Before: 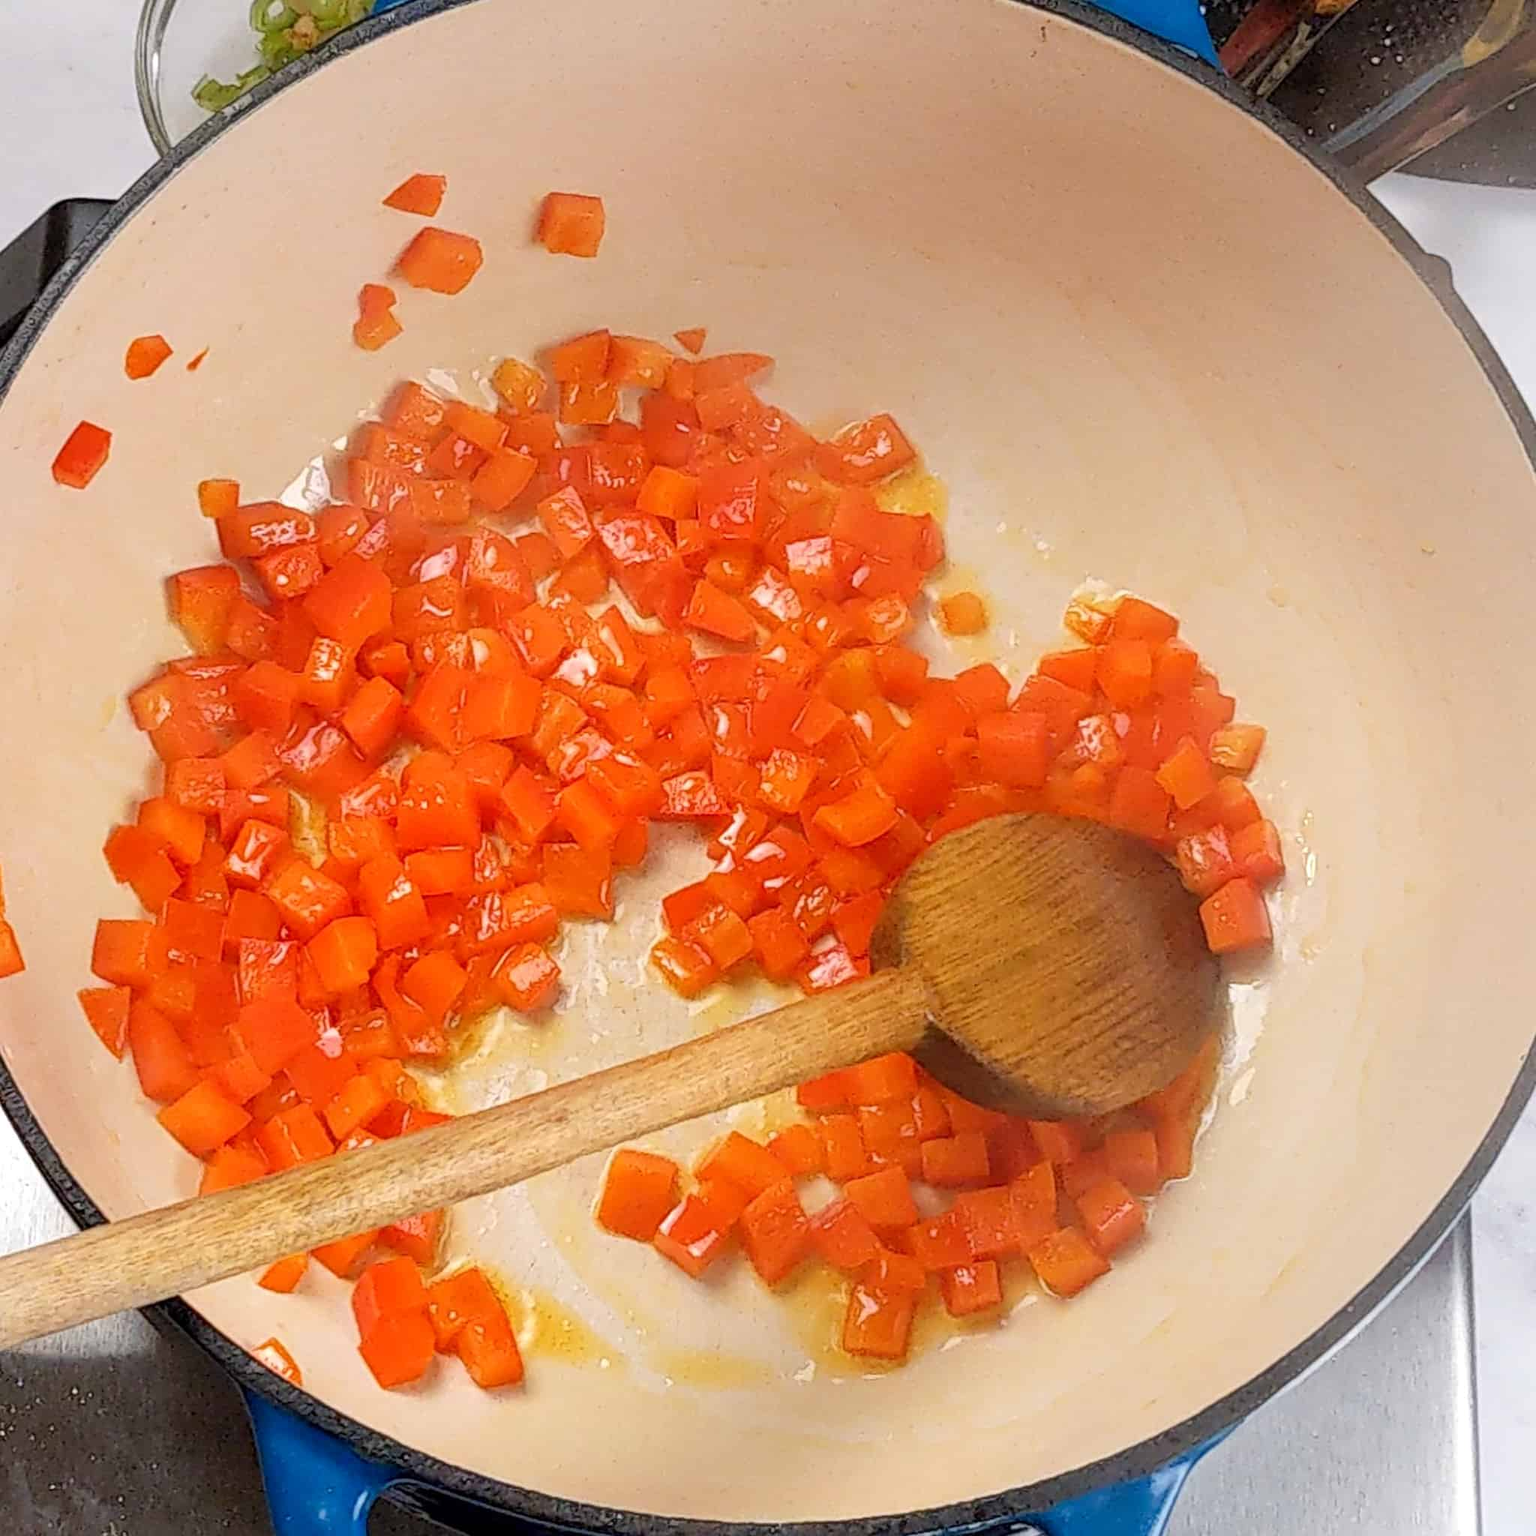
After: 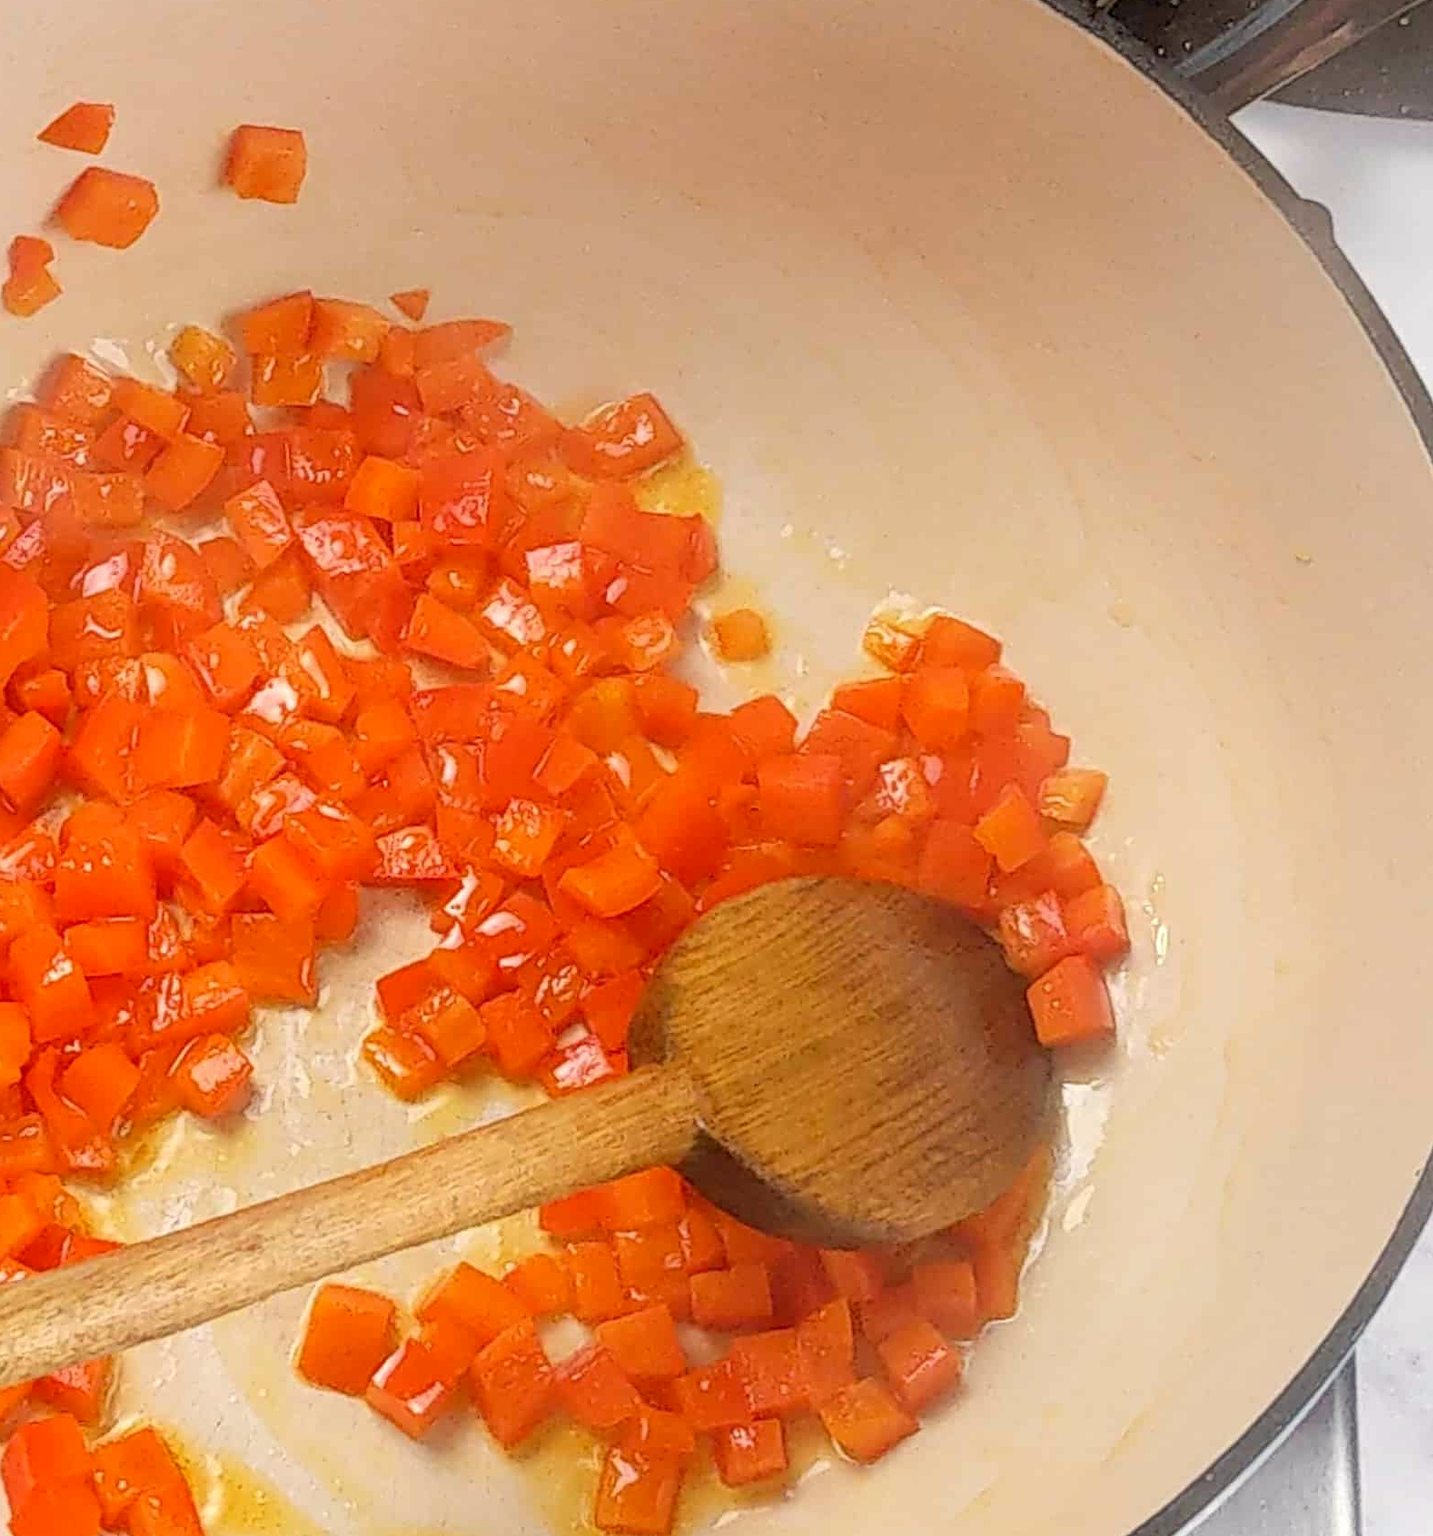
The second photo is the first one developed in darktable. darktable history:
color correction: highlights b* 3
crop: left 22.949%, top 5.831%, bottom 11.576%
